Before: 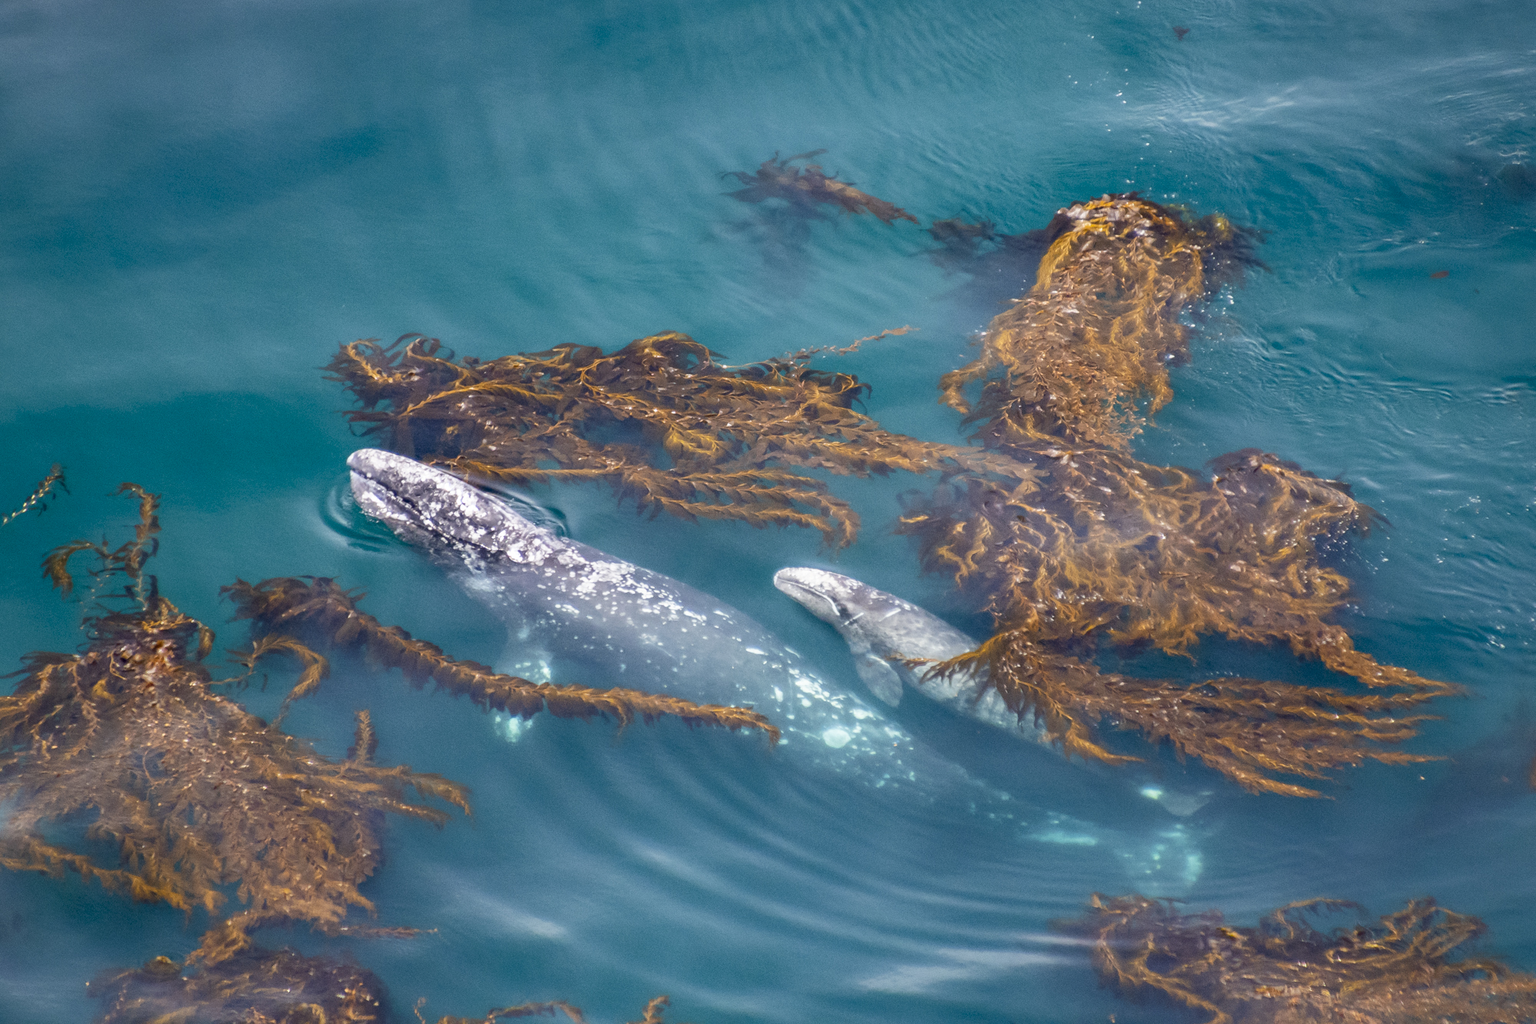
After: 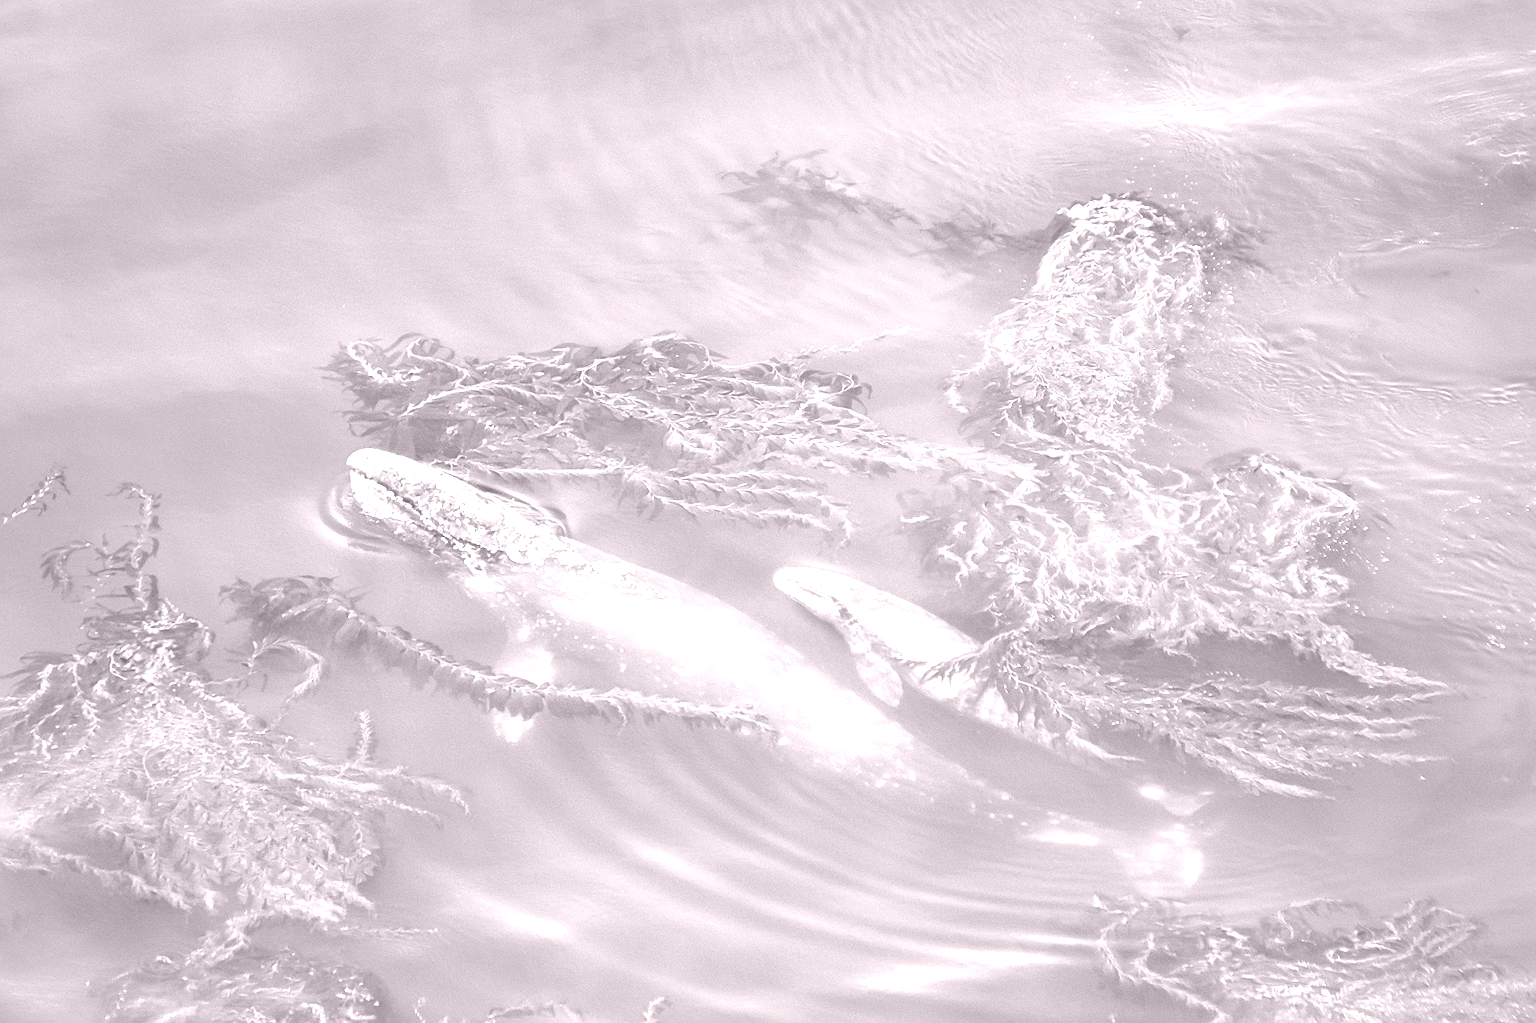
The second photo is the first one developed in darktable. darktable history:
contrast brightness saturation: contrast 0.08, saturation 0.2
colorize: hue 25.2°, saturation 83%, source mix 82%, lightness 79%, version 1
sharpen: on, module defaults
